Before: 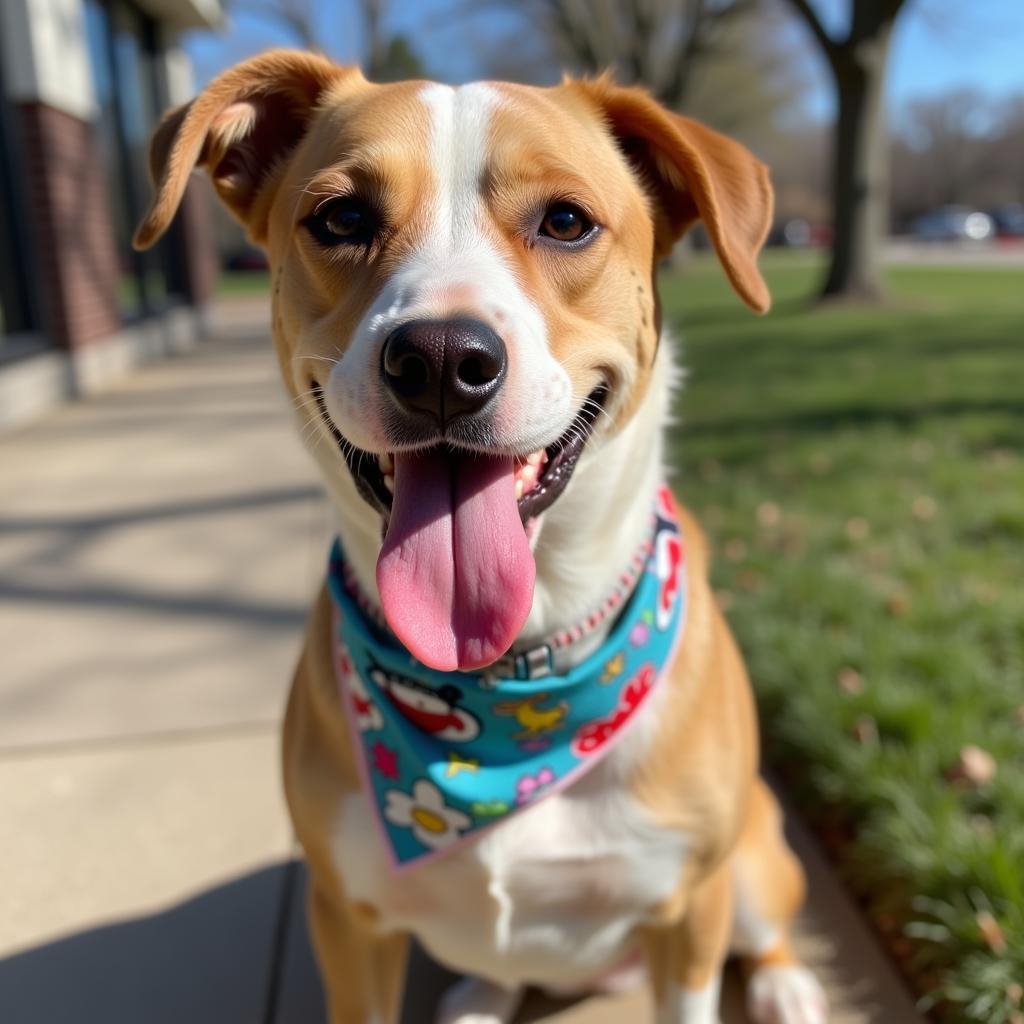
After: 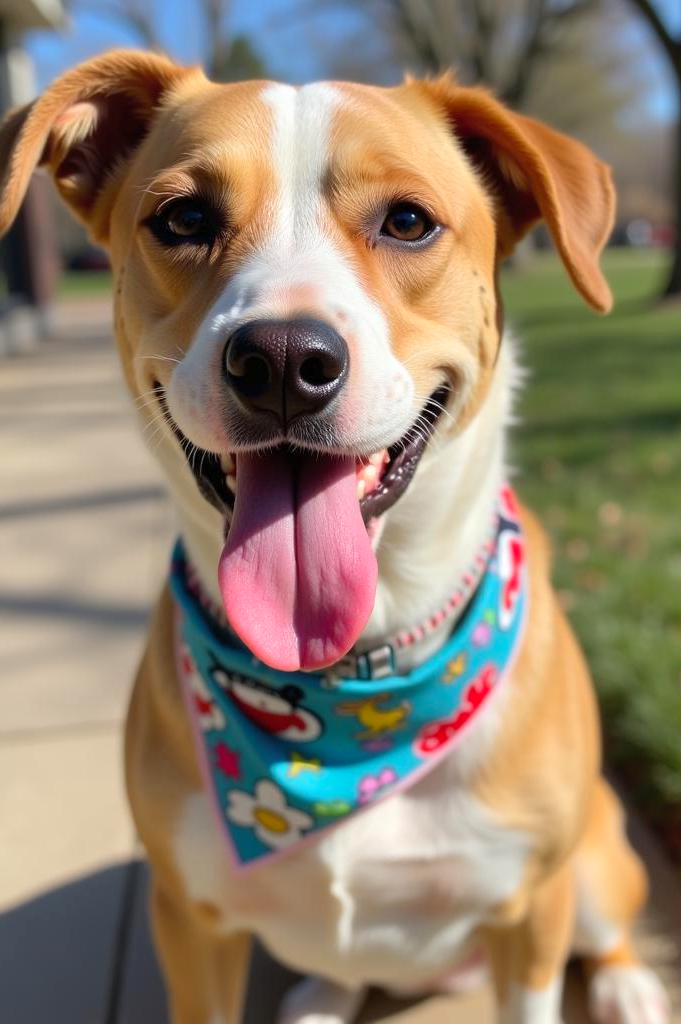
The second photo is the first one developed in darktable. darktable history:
contrast brightness saturation: contrast 0.029, brightness 0.069, saturation 0.133
crop and rotate: left 15.445%, right 17.978%
